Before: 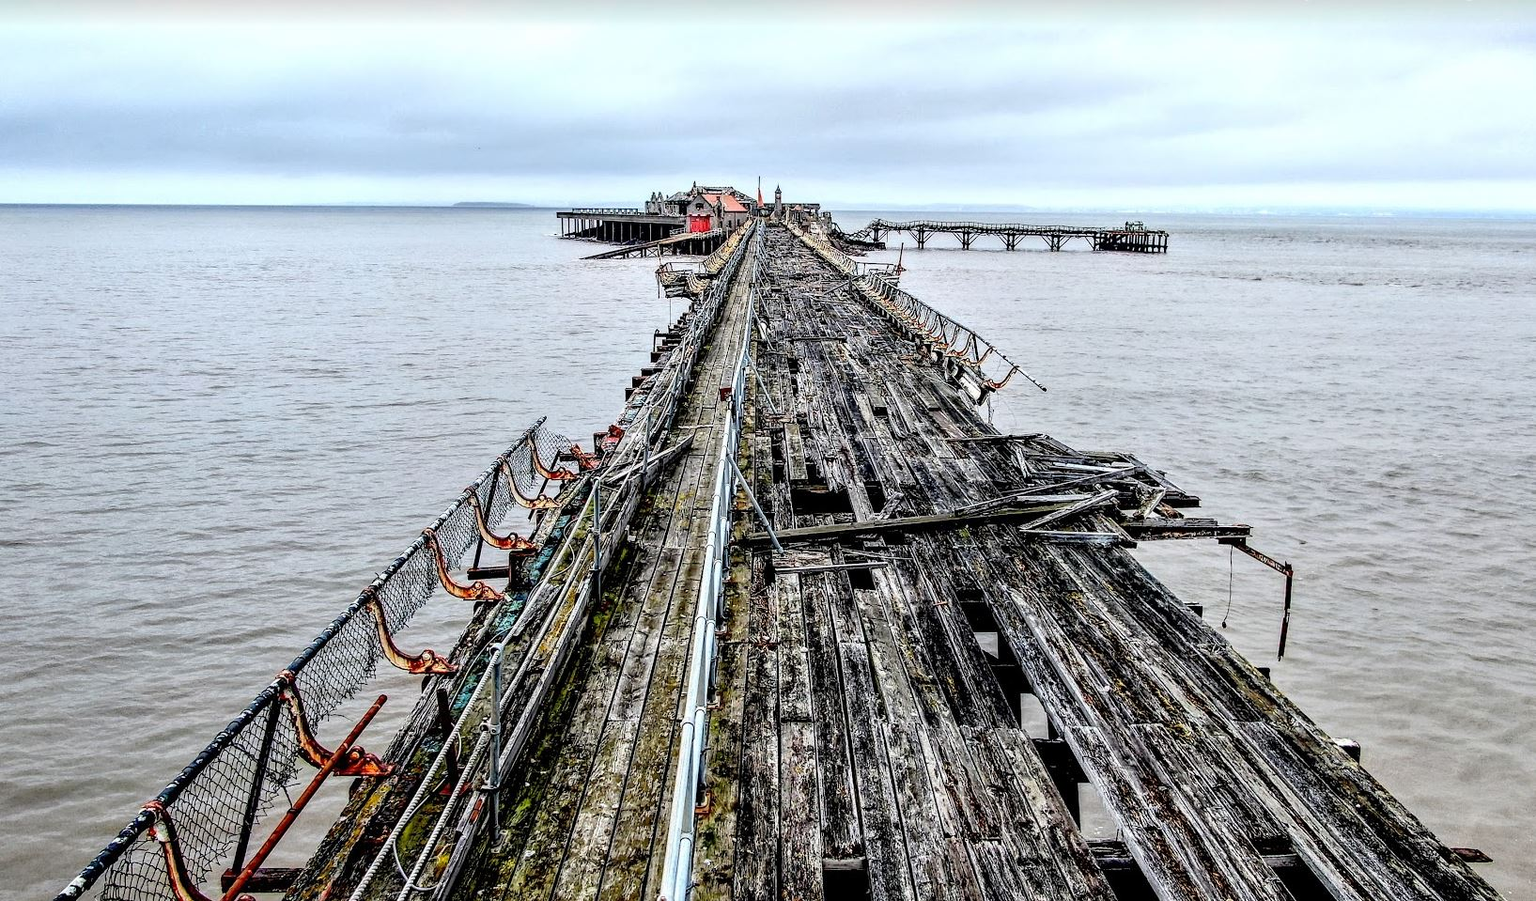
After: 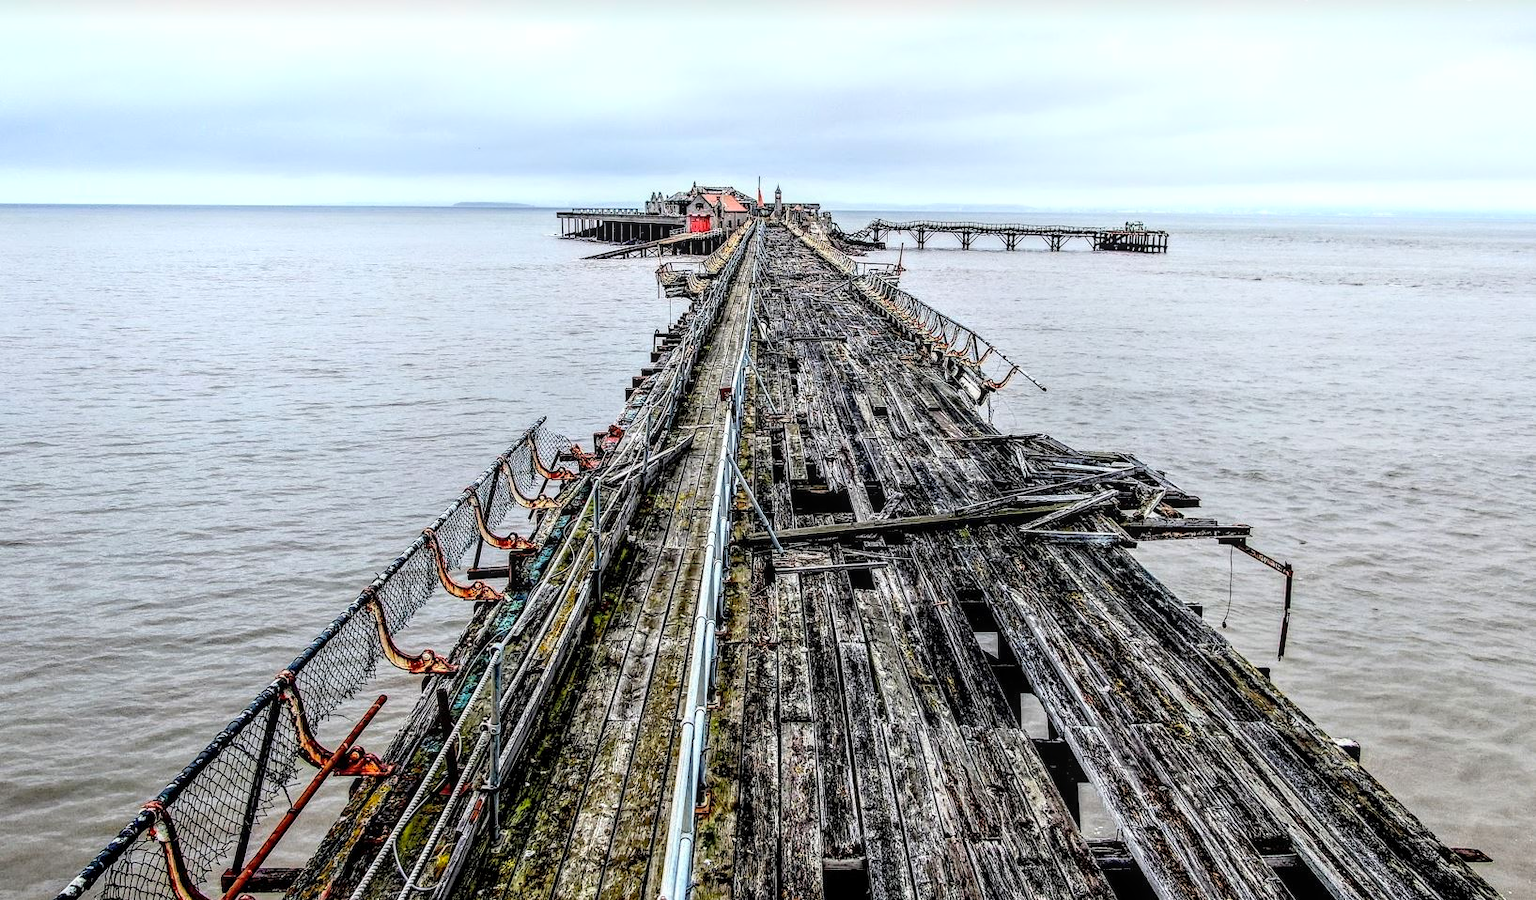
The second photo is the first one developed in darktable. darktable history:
shadows and highlights: shadows -23.51, highlights 44.95, soften with gaussian
color balance rgb: perceptual saturation grading › global saturation 0.799%, global vibrance 20%
local contrast: on, module defaults
